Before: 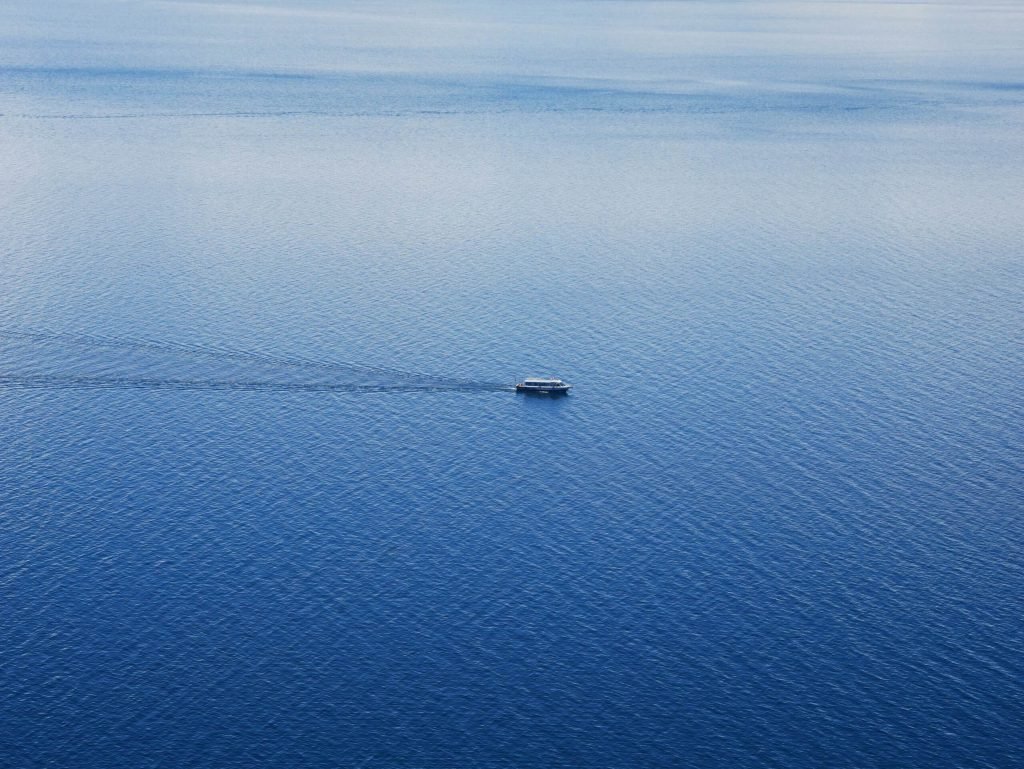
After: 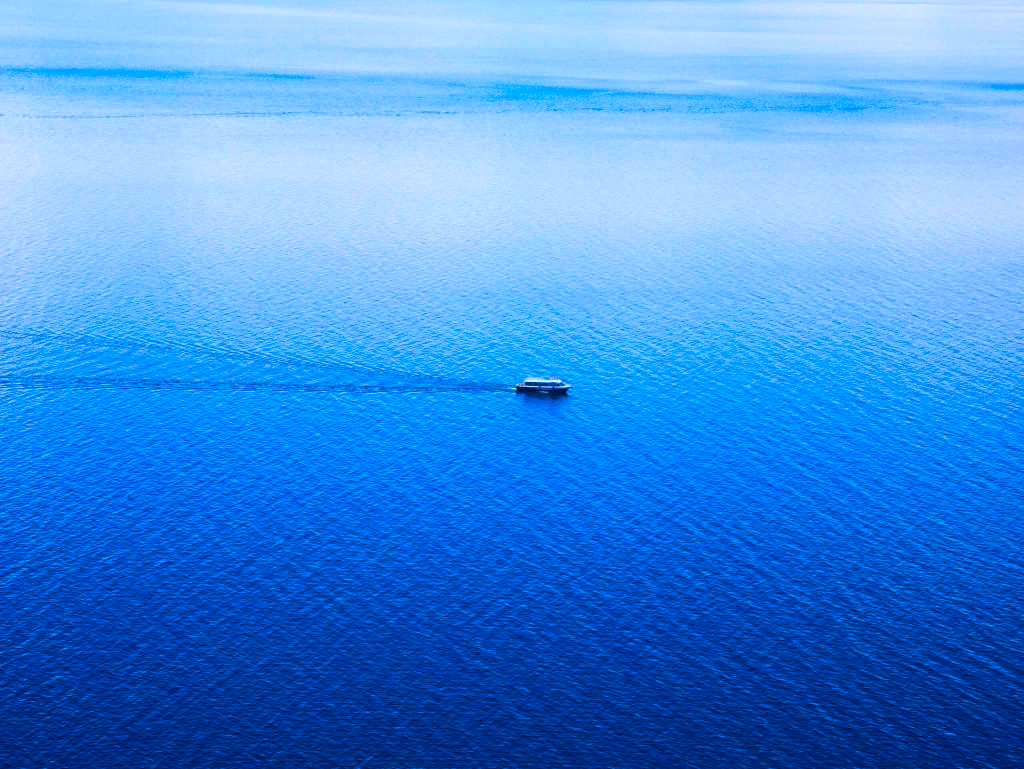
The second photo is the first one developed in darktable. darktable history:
color balance rgb: linear chroma grading › shadows 10%, linear chroma grading › highlights 10%, linear chroma grading › global chroma 15%, linear chroma grading › mid-tones 15%, perceptual saturation grading › global saturation 40%, perceptual saturation grading › highlights -25%, perceptual saturation grading › mid-tones 35%, perceptual saturation grading › shadows 35%, perceptual brilliance grading › global brilliance 11.29%, global vibrance 11.29%
color calibration: illuminant as shot in camera, x 0.358, y 0.373, temperature 4628.91 K
